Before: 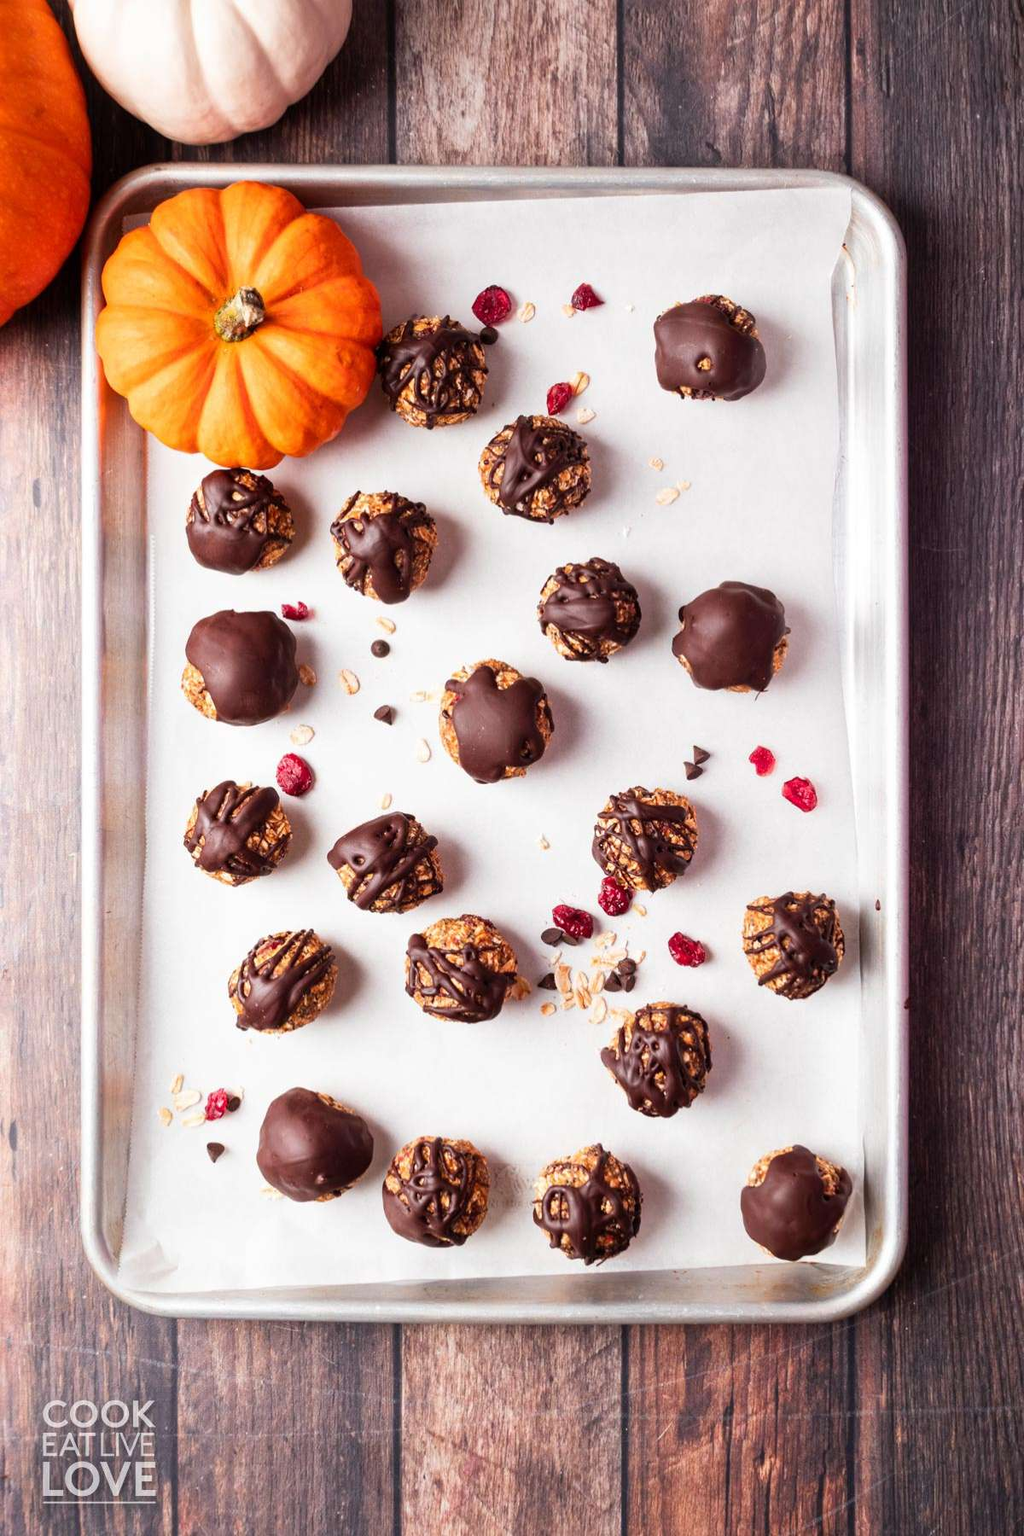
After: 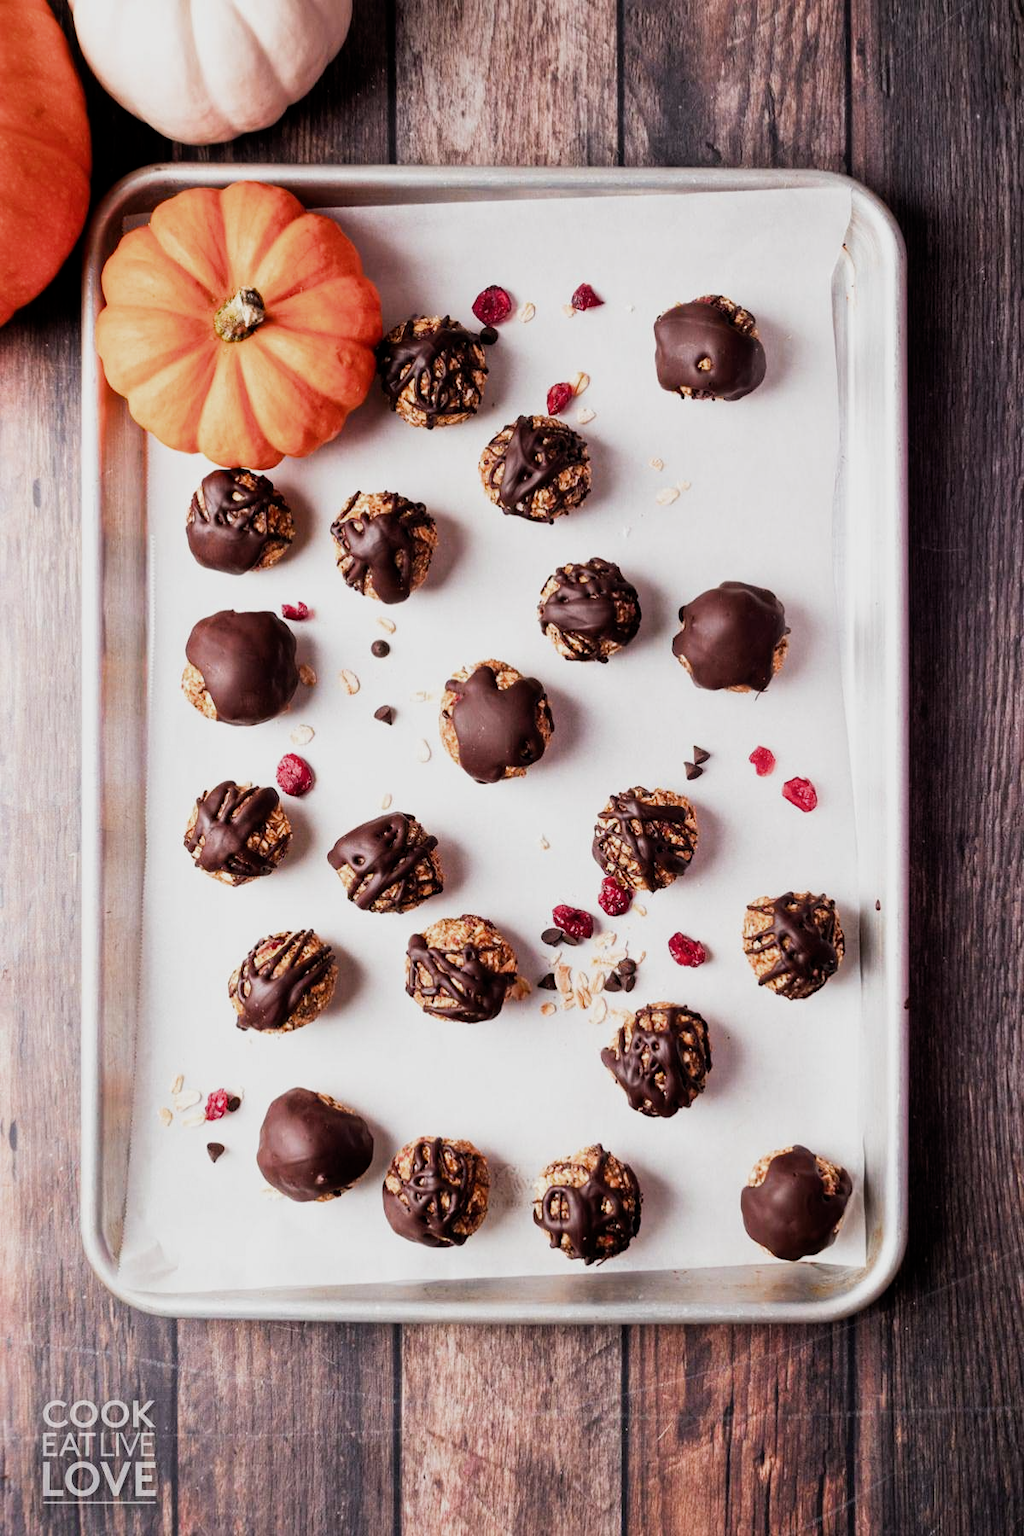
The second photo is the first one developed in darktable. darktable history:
filmic rgb: middle gray luminance 21.73%, black relative exposure -14 EV, white relative exposure 2.96 EV, threshold 6 EV, target black luminance 0%, hardness 8.81, latitude 59.69%, contrast 1.208, highlights saturation mix 5%, shadows ↔ highlights balance 41.6%, add noise in highlights 0, color science v3 (2019), use custom middle-gray values true, iterations of high-quality reconstruction 0, contrast in highlights soft, enable highlight reconstruction true
white balance: red 1, blue 1
